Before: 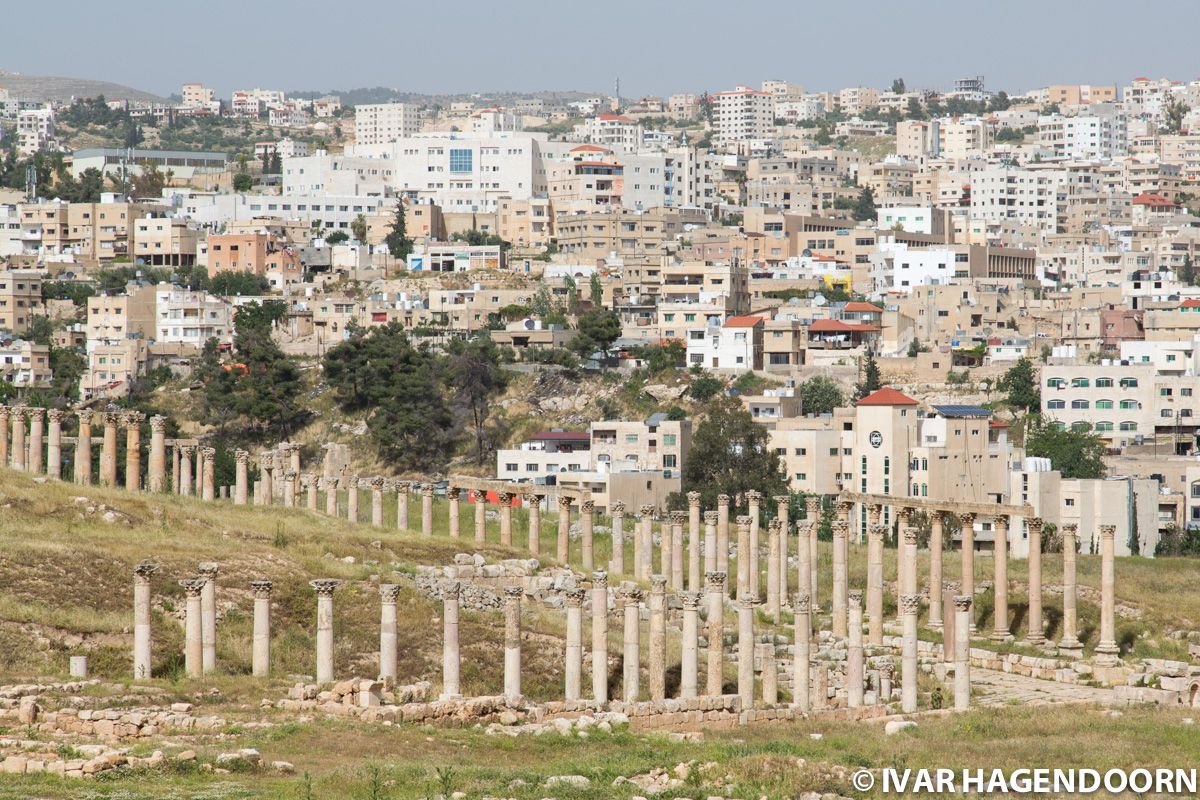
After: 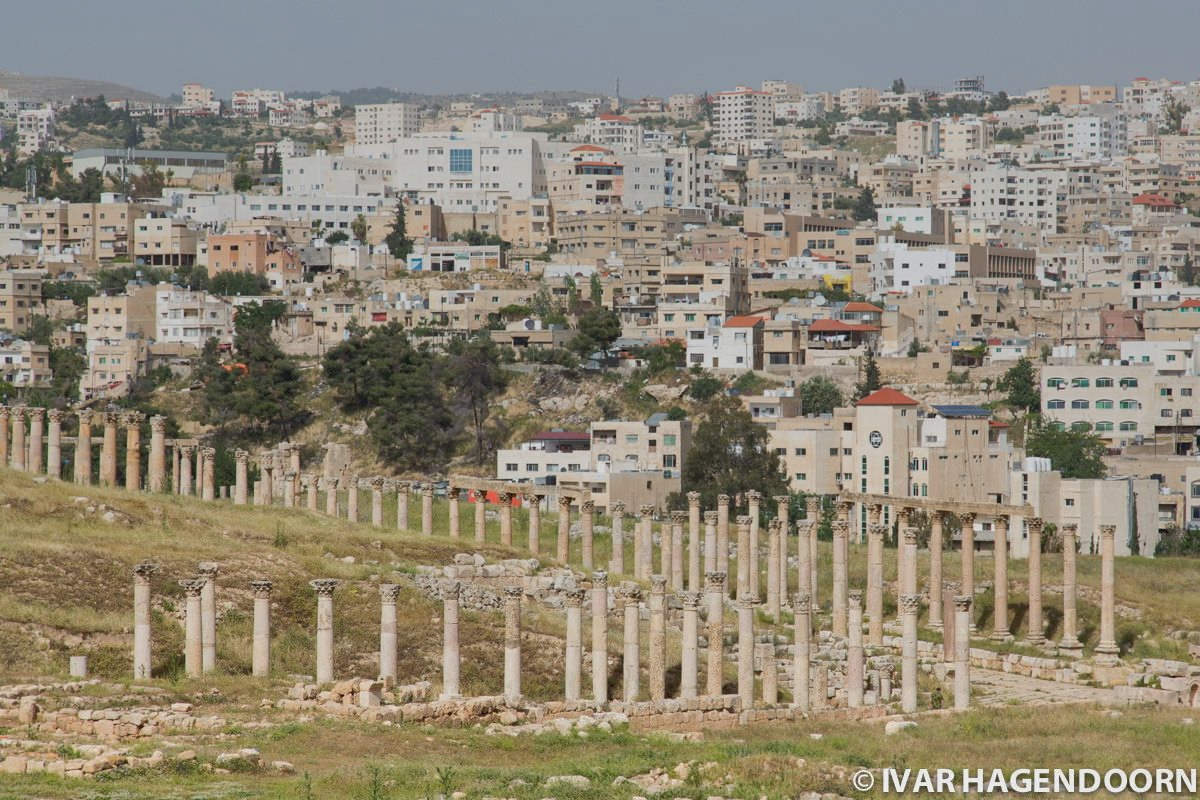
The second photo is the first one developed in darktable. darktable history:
shadows and highlights: on, module defaults
graduated density: rotation 5.63°, offset 76.9
